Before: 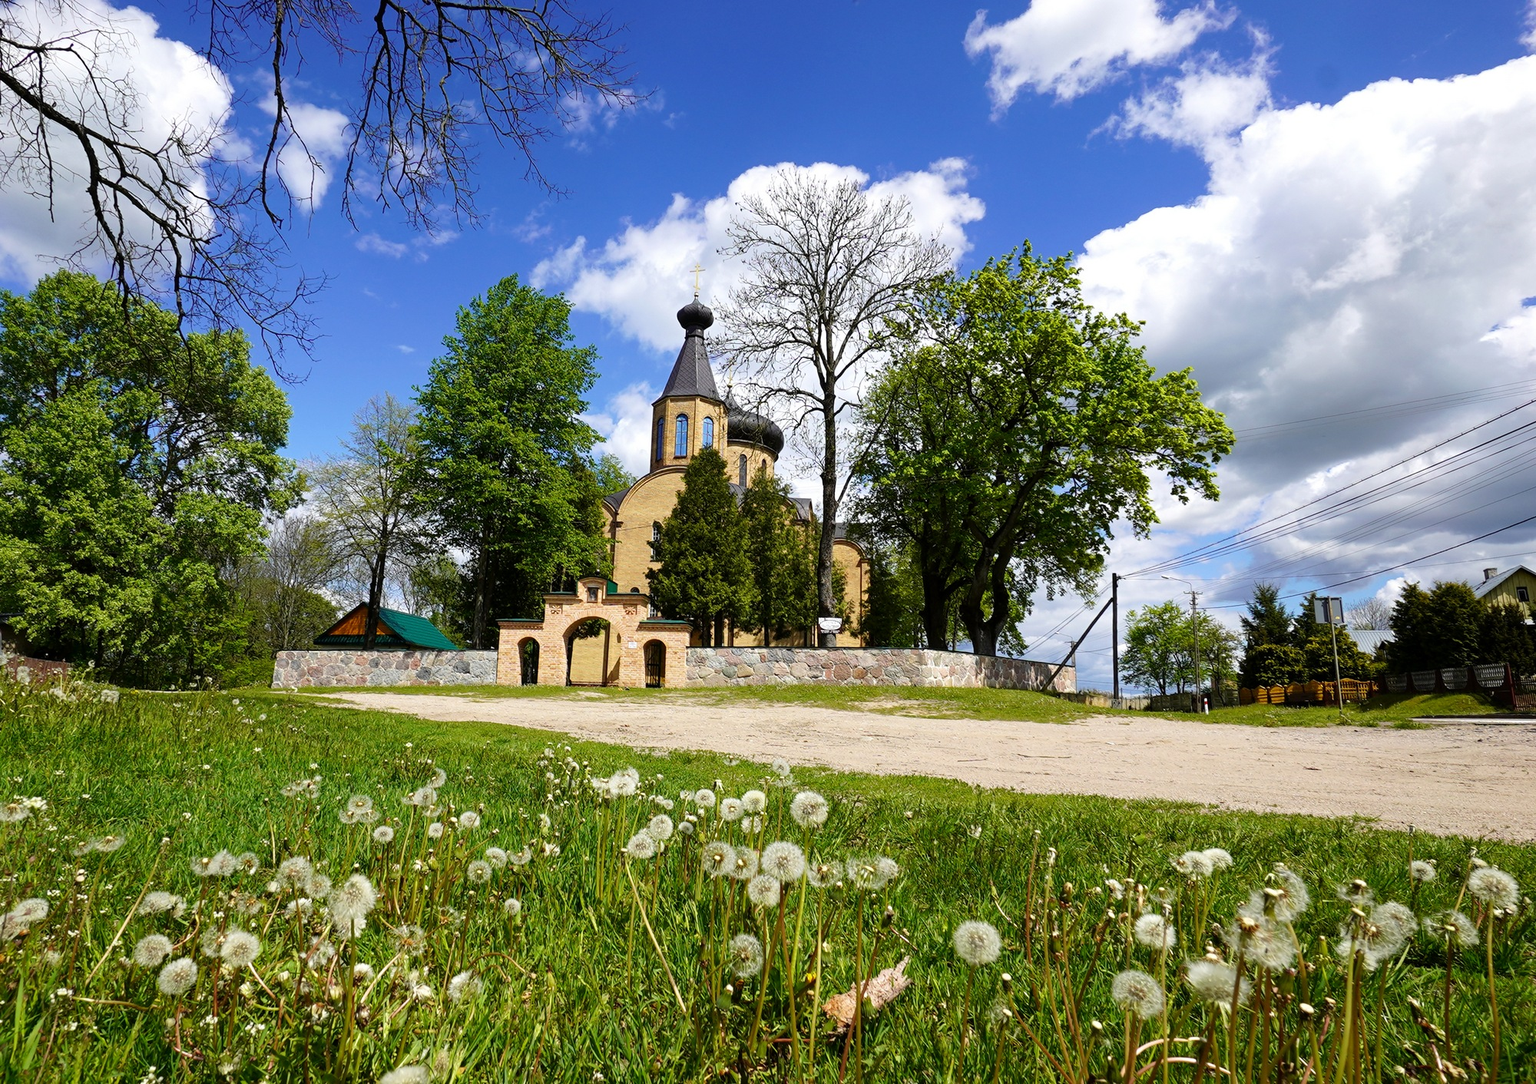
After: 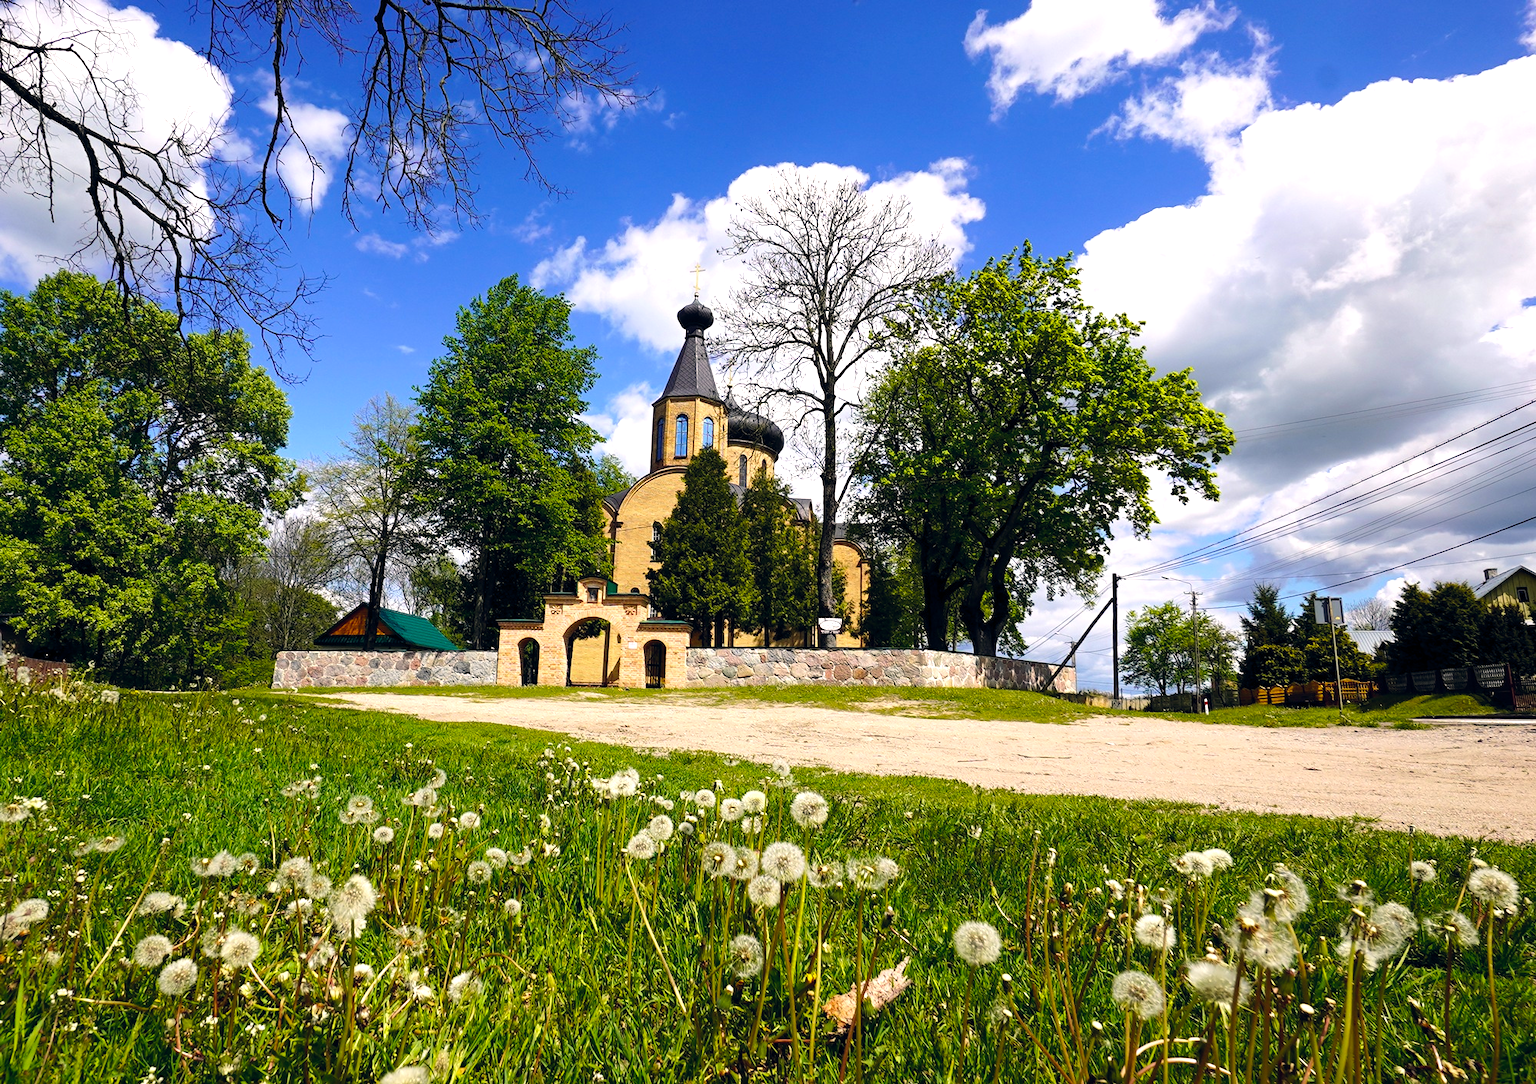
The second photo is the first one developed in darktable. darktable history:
tone equalizer: -8 EV -0.417 EV, -7 EV -0.389 EV, -6 EV -0.333 EV, -5 EV -0.222 EV, -3 EV 0.222 EV, -2 EV 0.333 EV, -1 EV 0.389 EV, +0 EV 0.417 EV, edges refinement/feathering 500, mask exposure compensation -1.57 EV, preserve details no
color balance rgb: shadows lift › hue 87.51°, highlights gain › chroma 1.62%, highlights gain › hue 55.1°, global offset › chroma 0.06%, global offset › hue 253.66°, linear chroma grading › global chroma 0.5%, perceptual saturation grading › global saturation 16.38%
